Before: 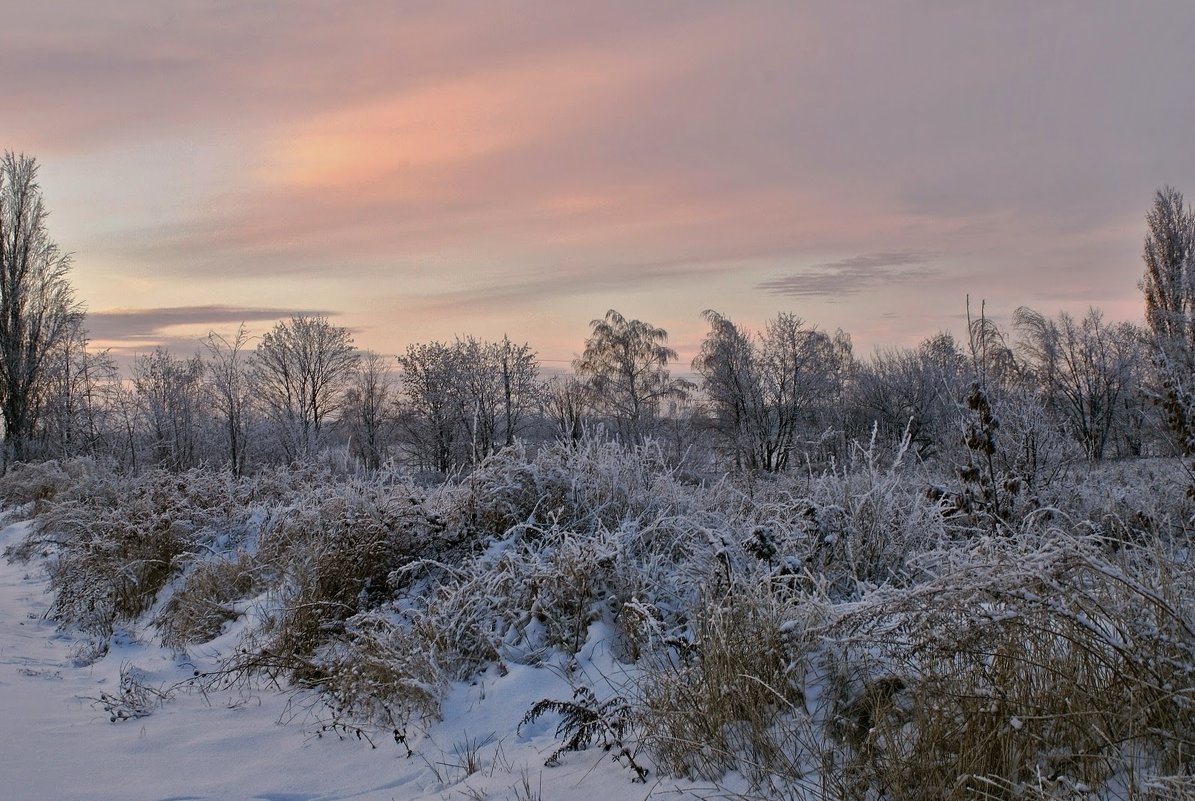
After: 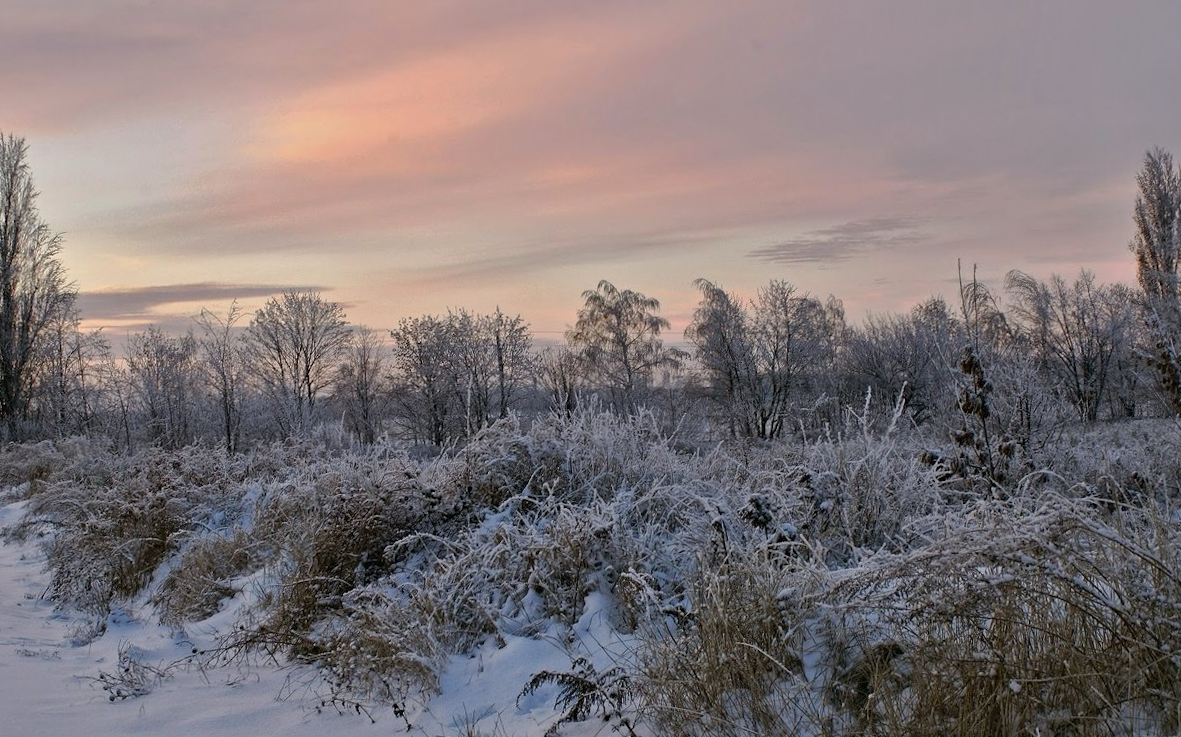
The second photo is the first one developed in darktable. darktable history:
rotate and perspective: rotation -1°, crop left 0.011, crop right 0.989, crop top 0.025, crop bottom 0.975
crop and rotate: top 2.479%, bottom 3.018%
